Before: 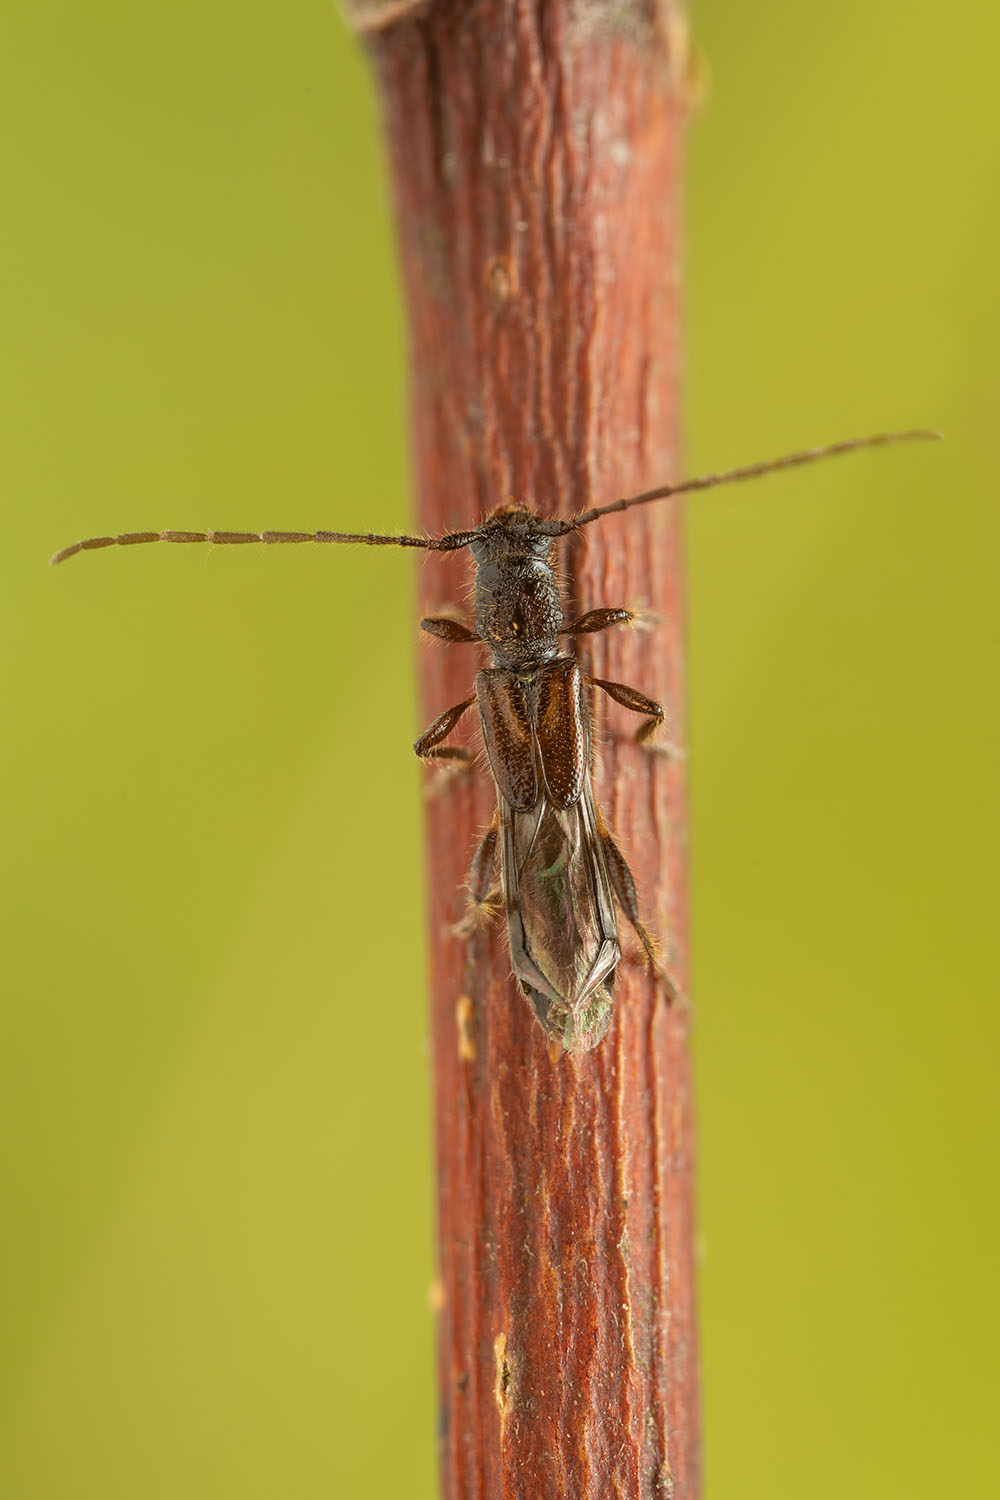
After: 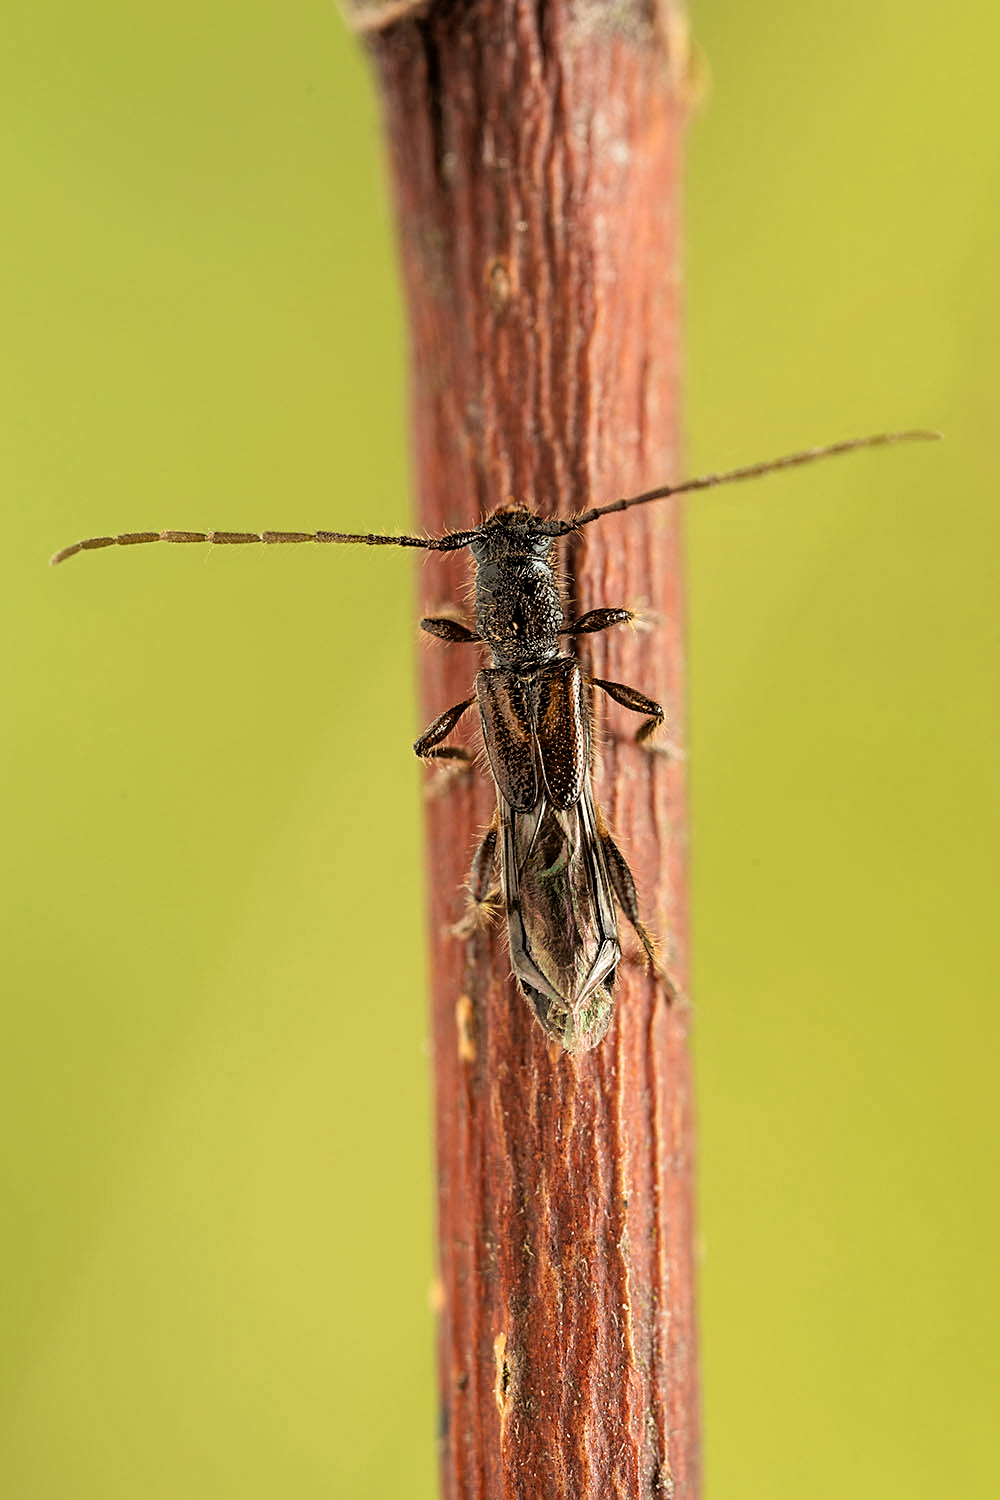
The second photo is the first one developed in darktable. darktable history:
filmic rgb: black relative exposure -4 EV, white relative exposure 3 EV, hardness 3.02, contrast 1.4
sharpen: radius 2.167, amount 0.381, threshold 0
levels: mode automatic, black 0.023%, white 99.97%, levels [0.062, 0.494, 0.925]
